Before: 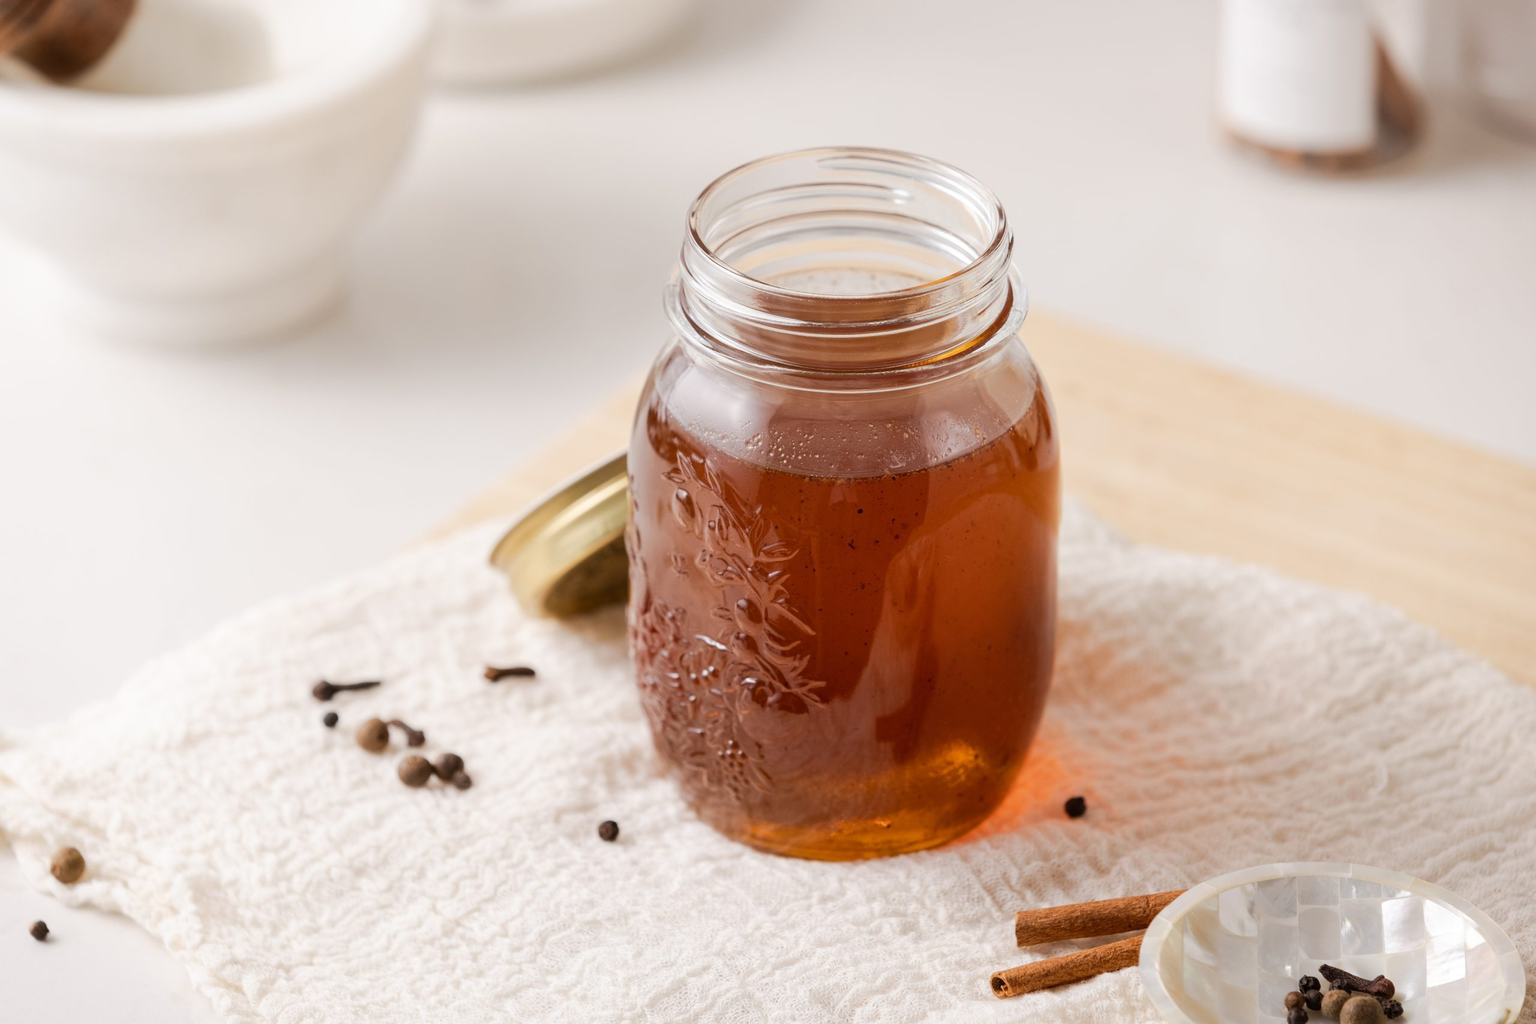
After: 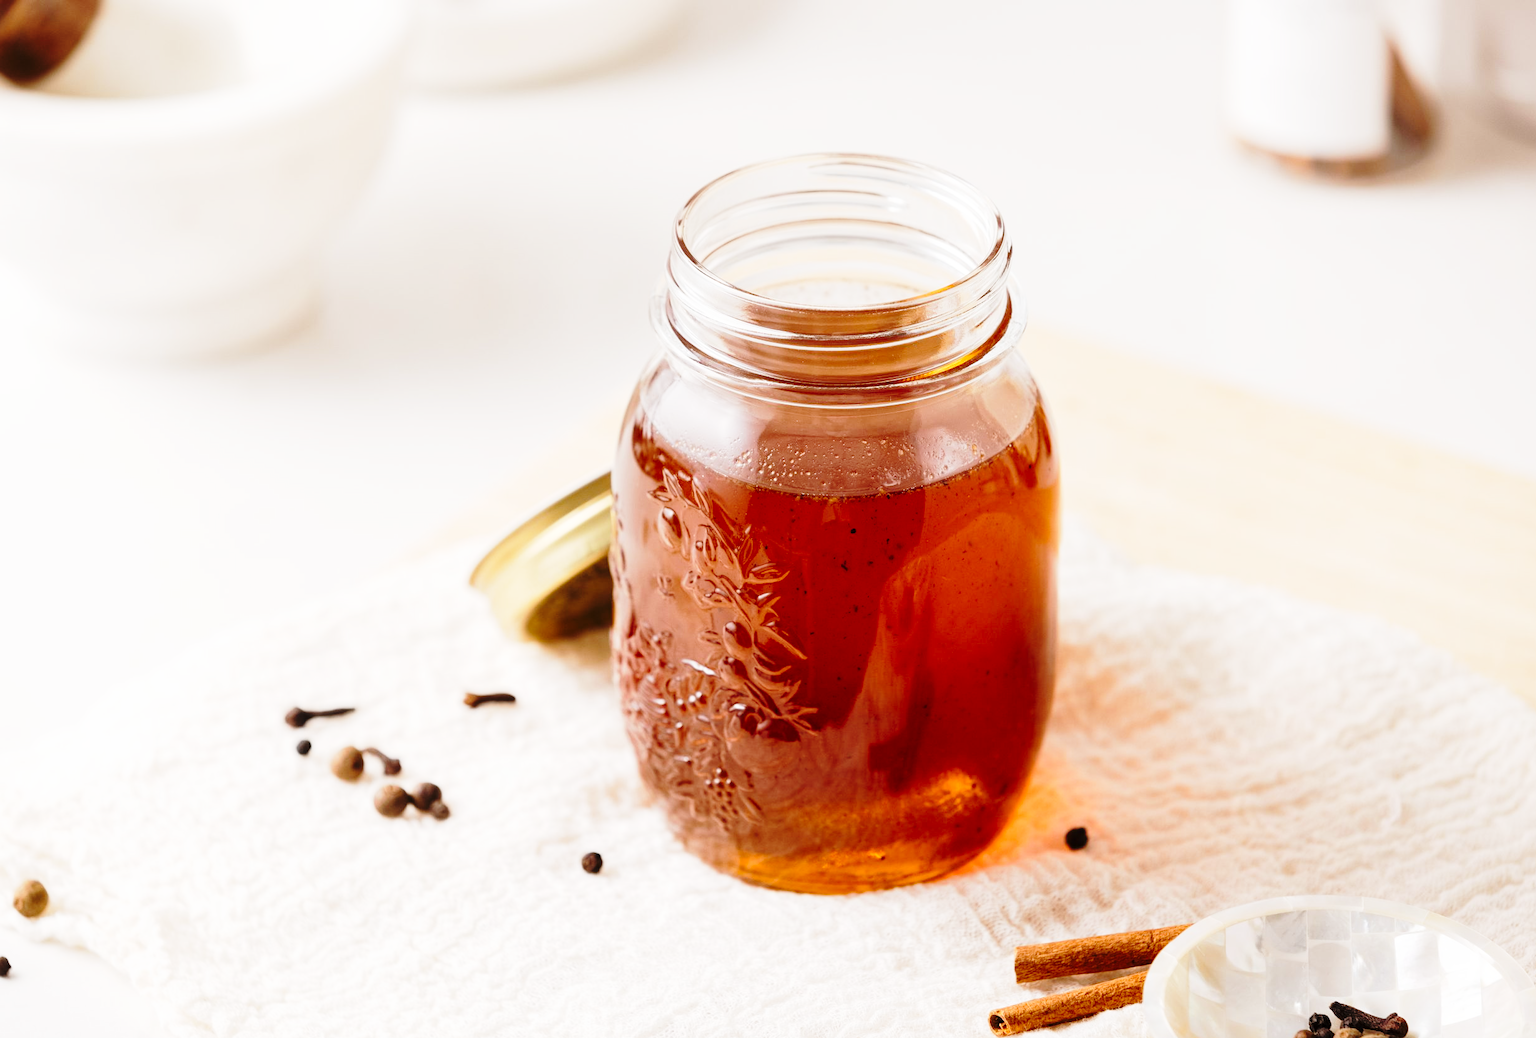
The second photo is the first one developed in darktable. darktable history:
base curve: curves: ch0 [(0, 0) (0.04, 0.03) (0.133, 0.232) (0.448, 0.748) (0.843, 0.968) (1, 1)], preserve colors none
crop and rotate: left 2.536%, right 1.107%, bottom 2.246%
